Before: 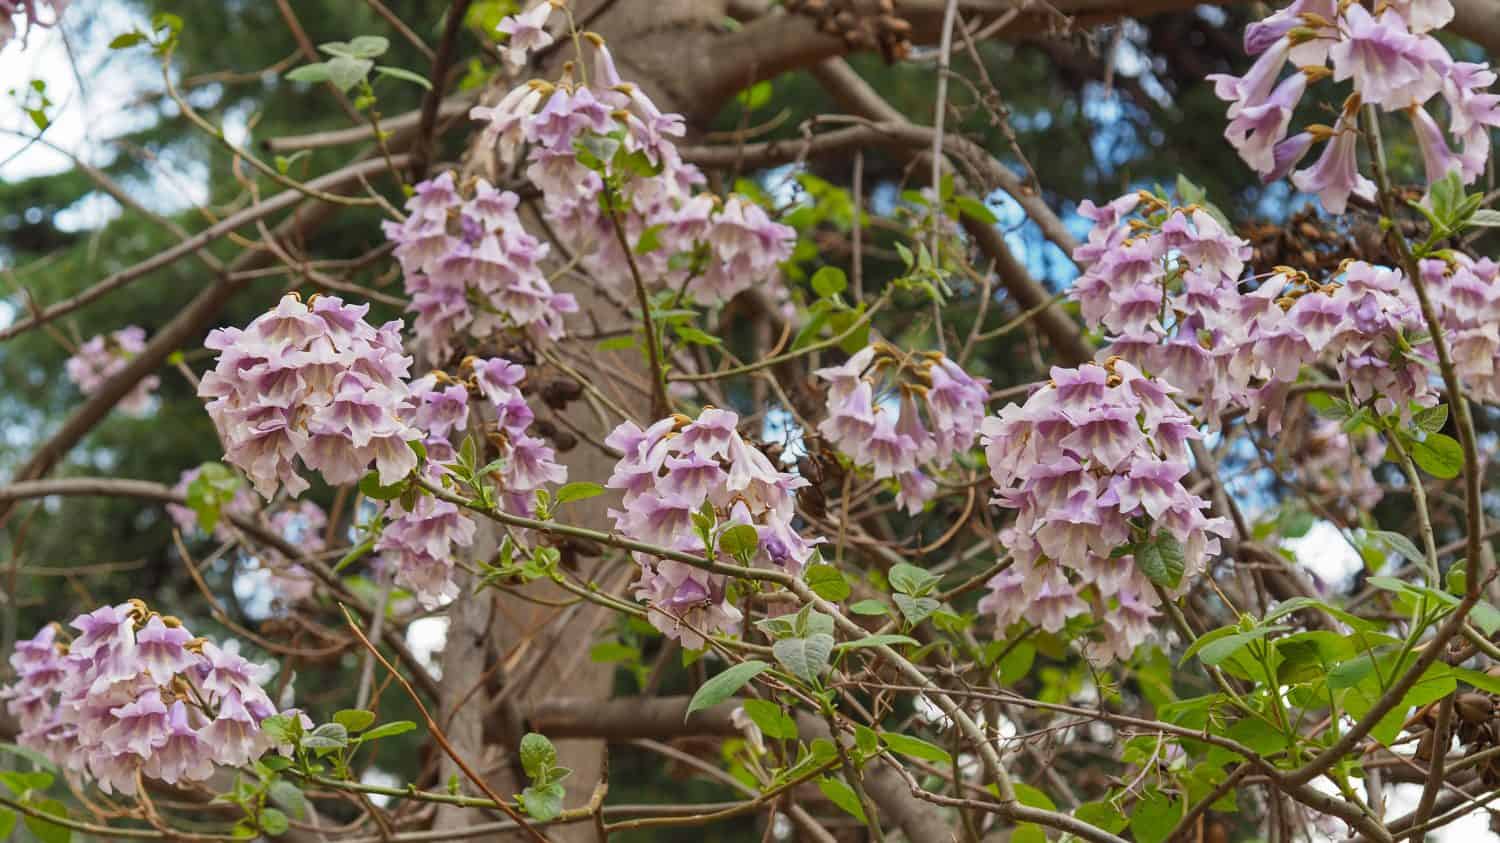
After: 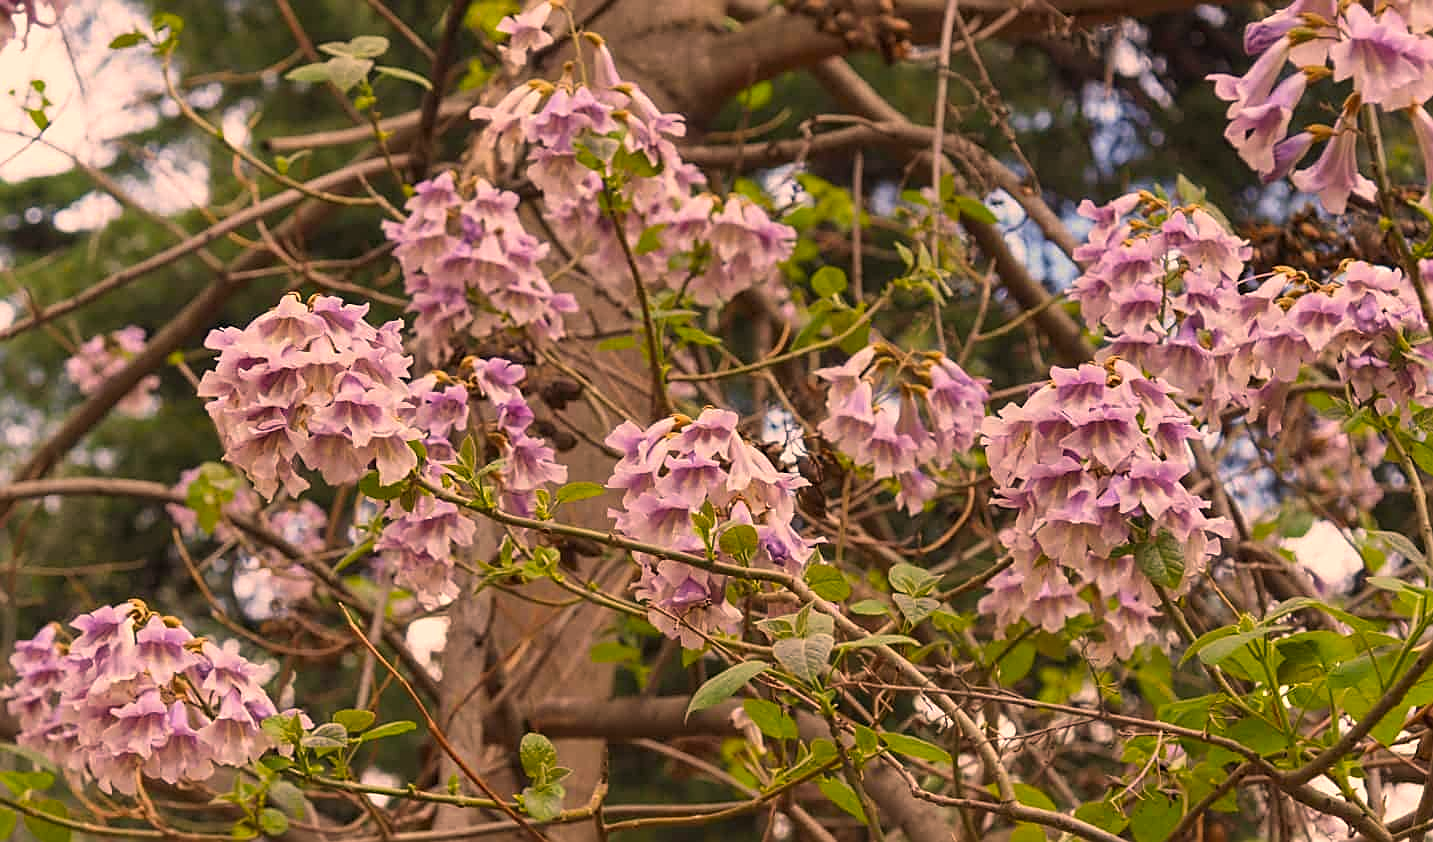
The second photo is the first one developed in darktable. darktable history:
color correction: highlights a* 22.1, highlights b* 22.38
crop: right 4.428%, bottom 0.032%
sharpen: on, module defaults
